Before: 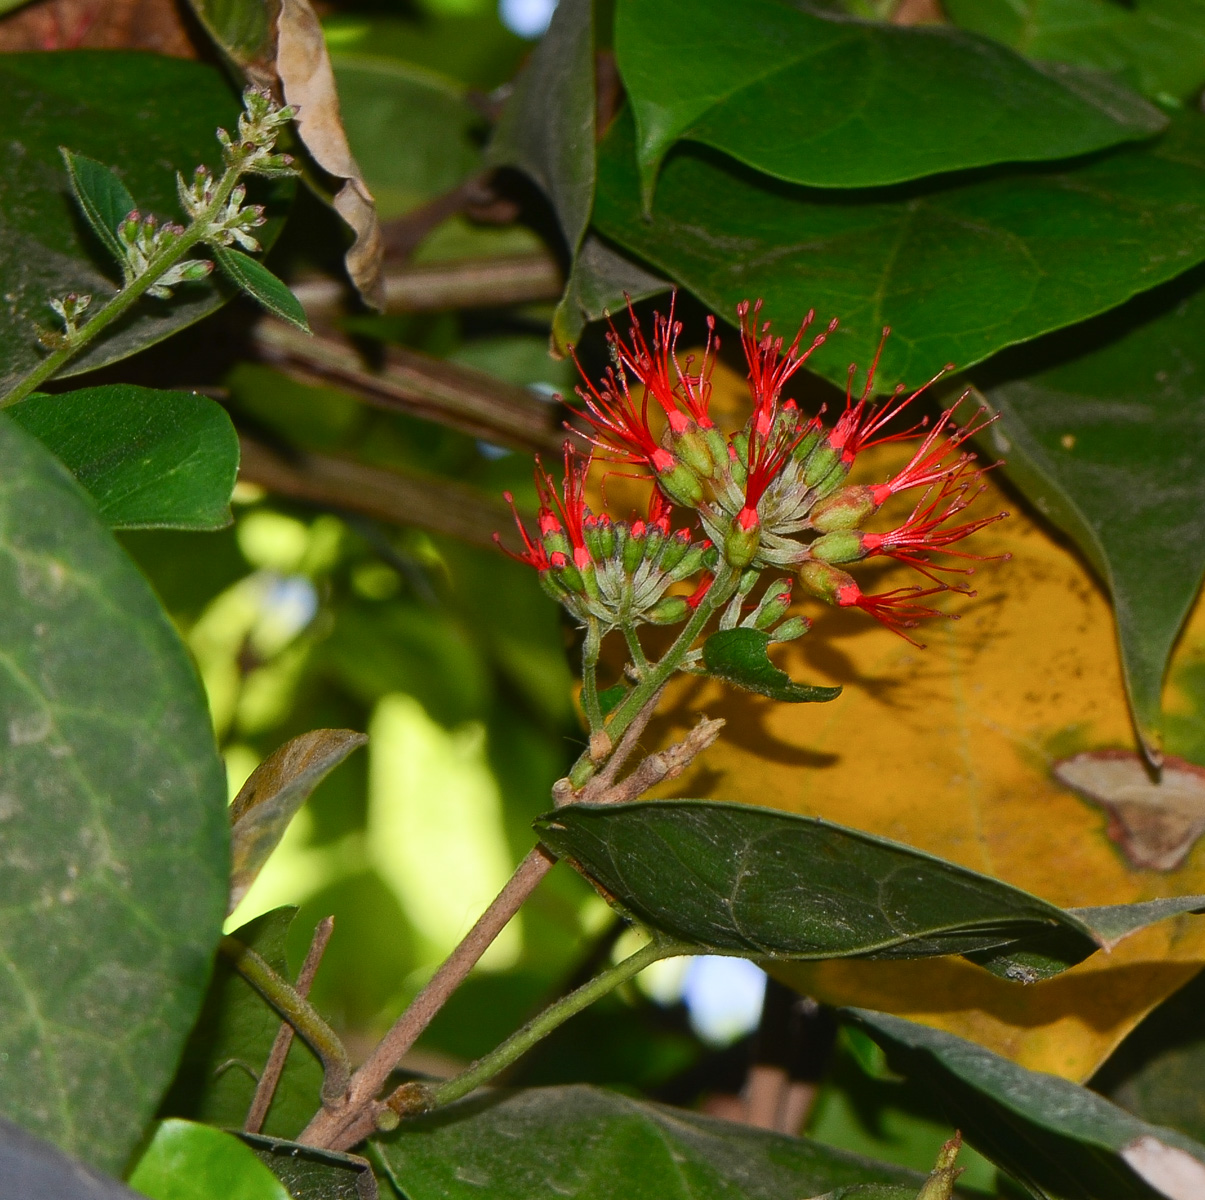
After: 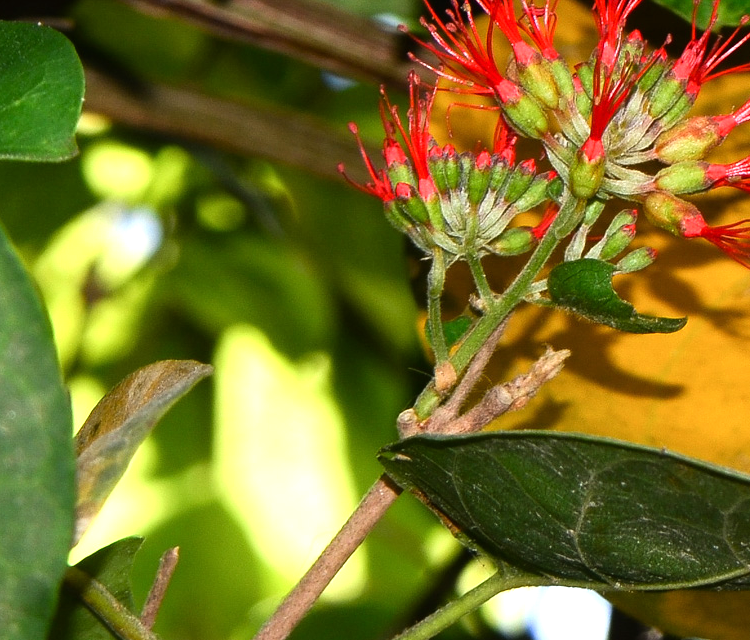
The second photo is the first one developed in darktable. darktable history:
crop: left 12.938%, top 30.783%, right 24.748%, bottom 15.848%
exposure: exposure 0.128 EV, compensate exposure bias true, compensate highlight preservation false
tone equalizer: -8 EV -0.724 EV, -7 EV -0.733 EV, -6 EV -0.573 EV, -5 EV -0.413 EV, -3 EV 0.369 EV, -2 EV 0.6 EV, -1 EV 0.688 EV, +0 EV 0.759 EV
